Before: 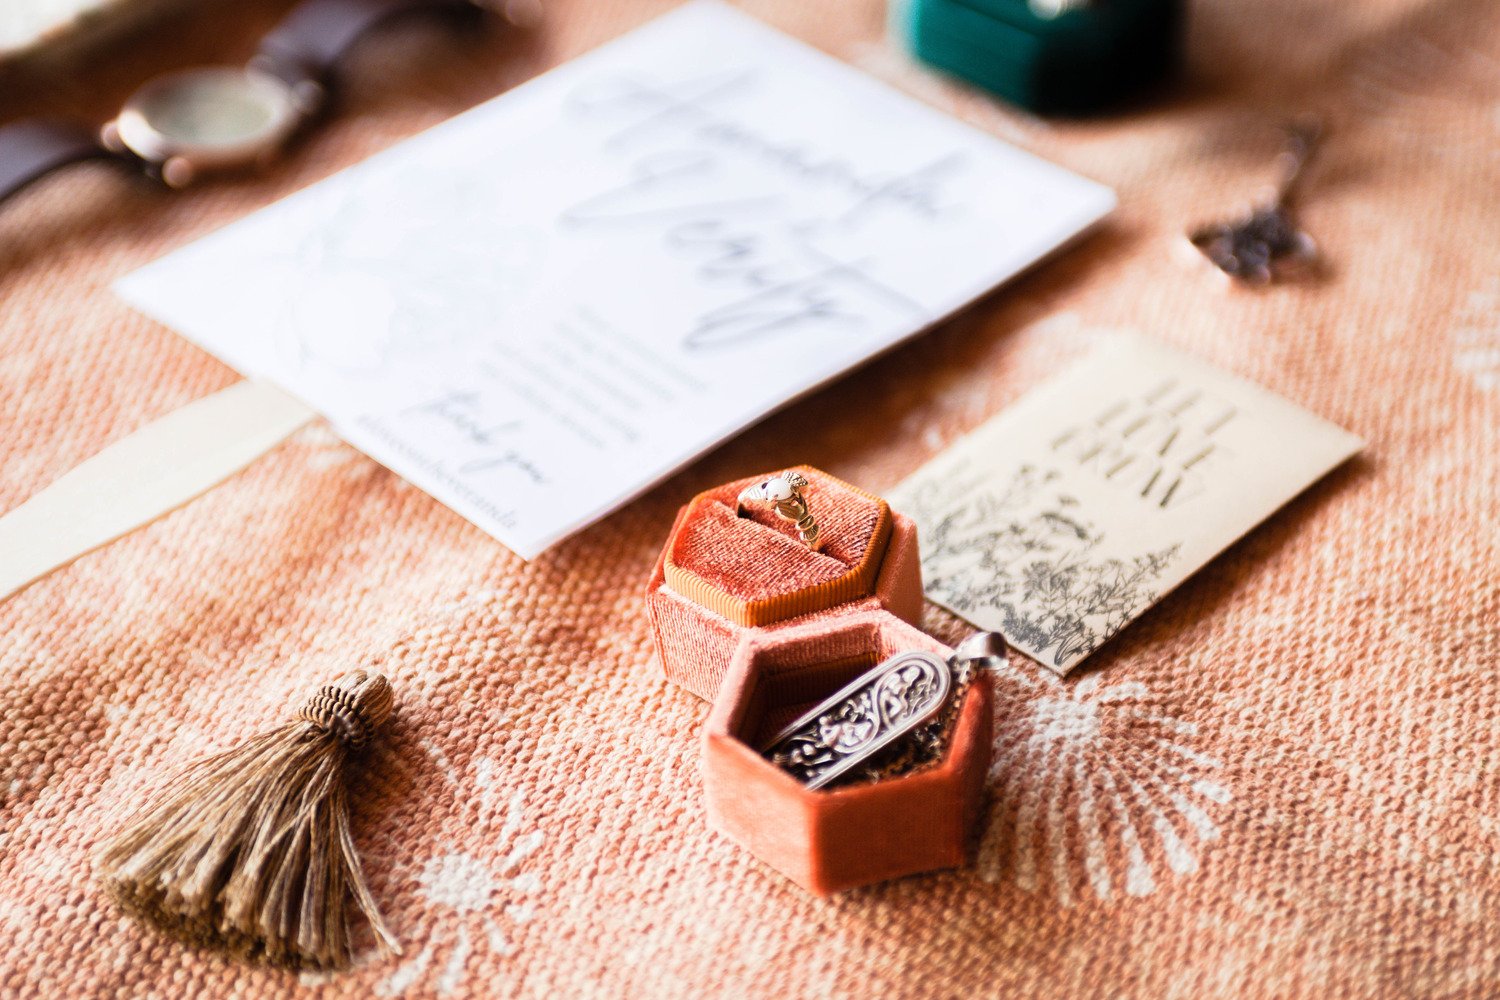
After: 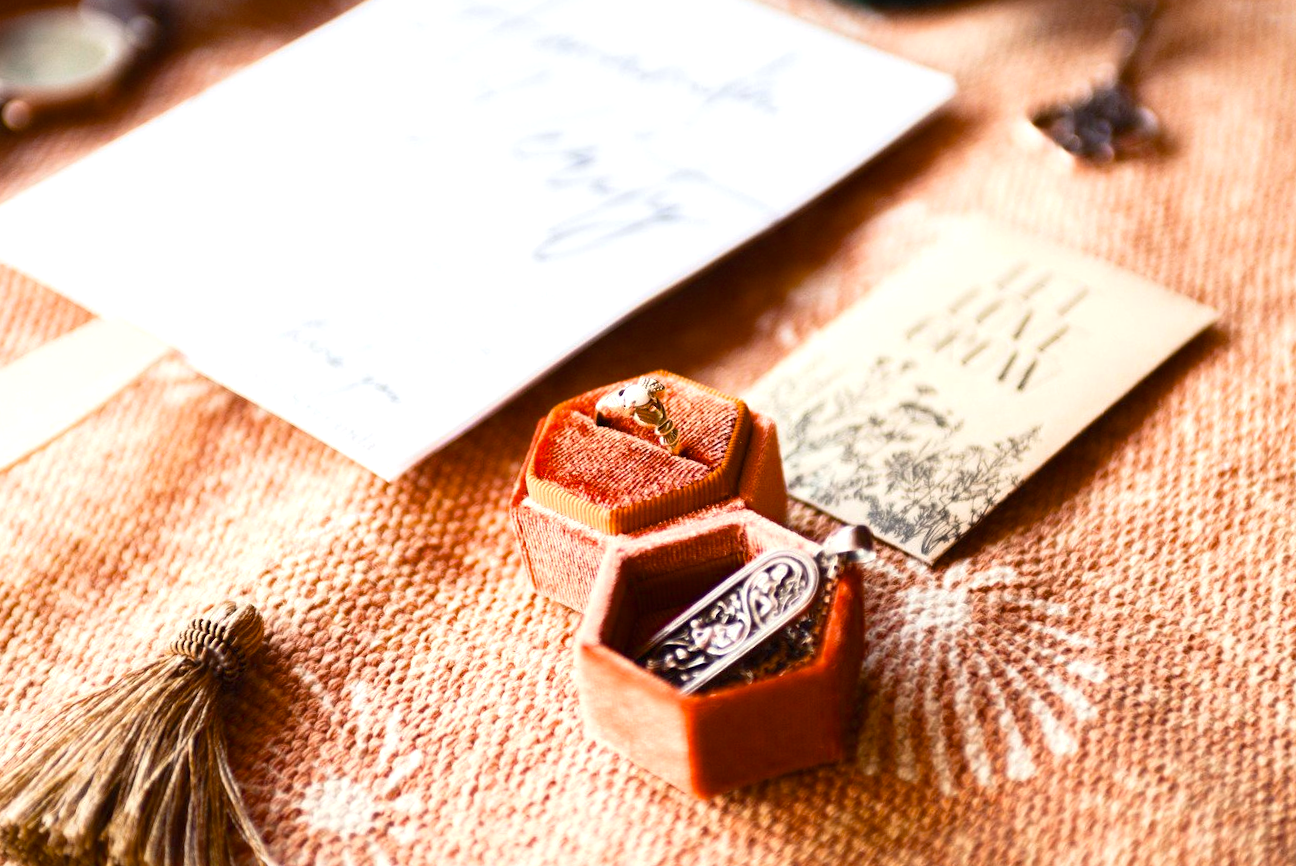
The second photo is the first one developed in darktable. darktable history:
exposure: exposure 0.496 EV, compensate highlight preservation false
crop and rotate: angle 3.44°, left 5.923%, top 5.678%
color balance rgb: highlights gain › luminance 5.895%, highlights gain › chroma 1.223%, highlights gain › hue 88.46°, perceptual saturation grading › global saturation 15.107%, saturation formula JzAzBz (2021)
tone equalizer: -8 EV 0.248 EV, -7 EV 0.406 EV, -6 EV 0.449 EV, -5 EV 0.267 EV, -3 EV -0.278 EV, -2 EV -0.431 EV, -1 EV -0.418 EV, +0 EV -0.261 EV
